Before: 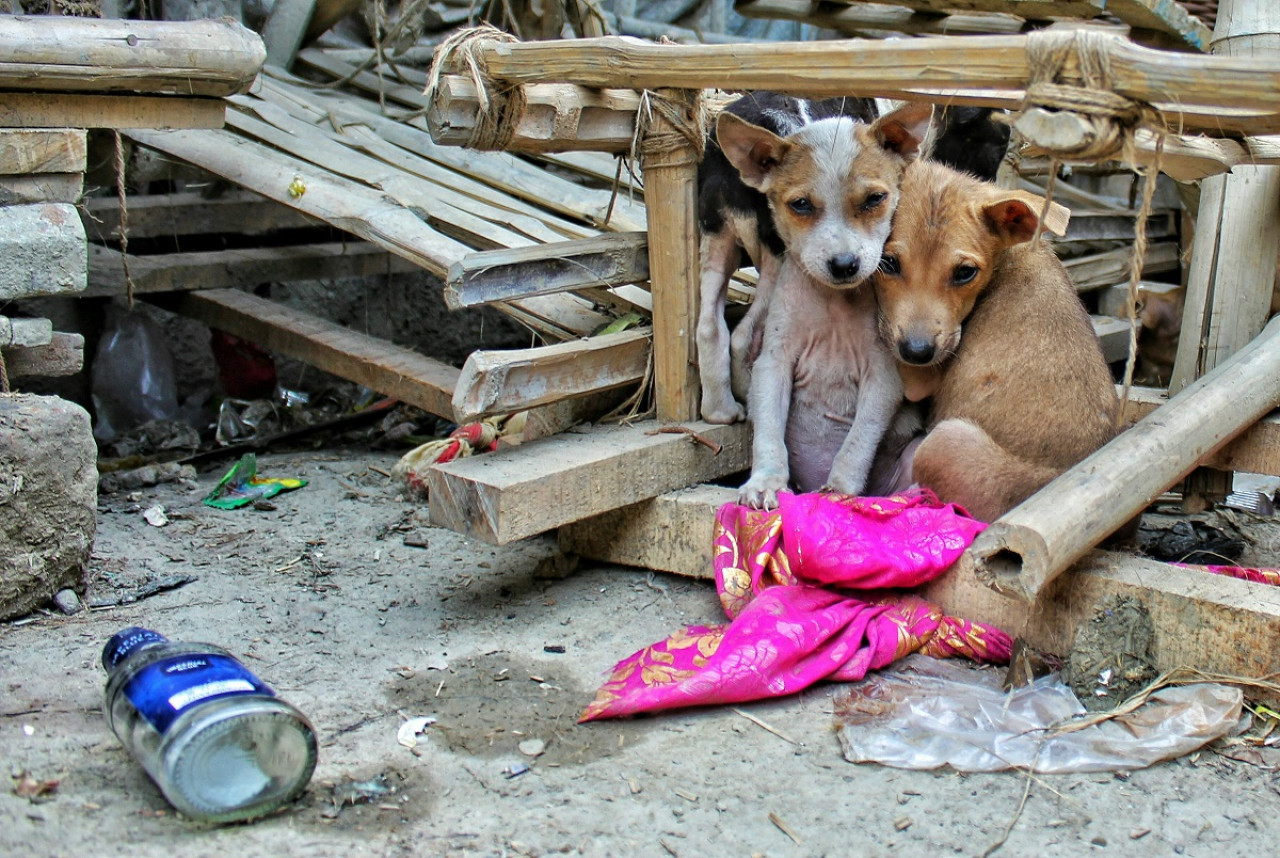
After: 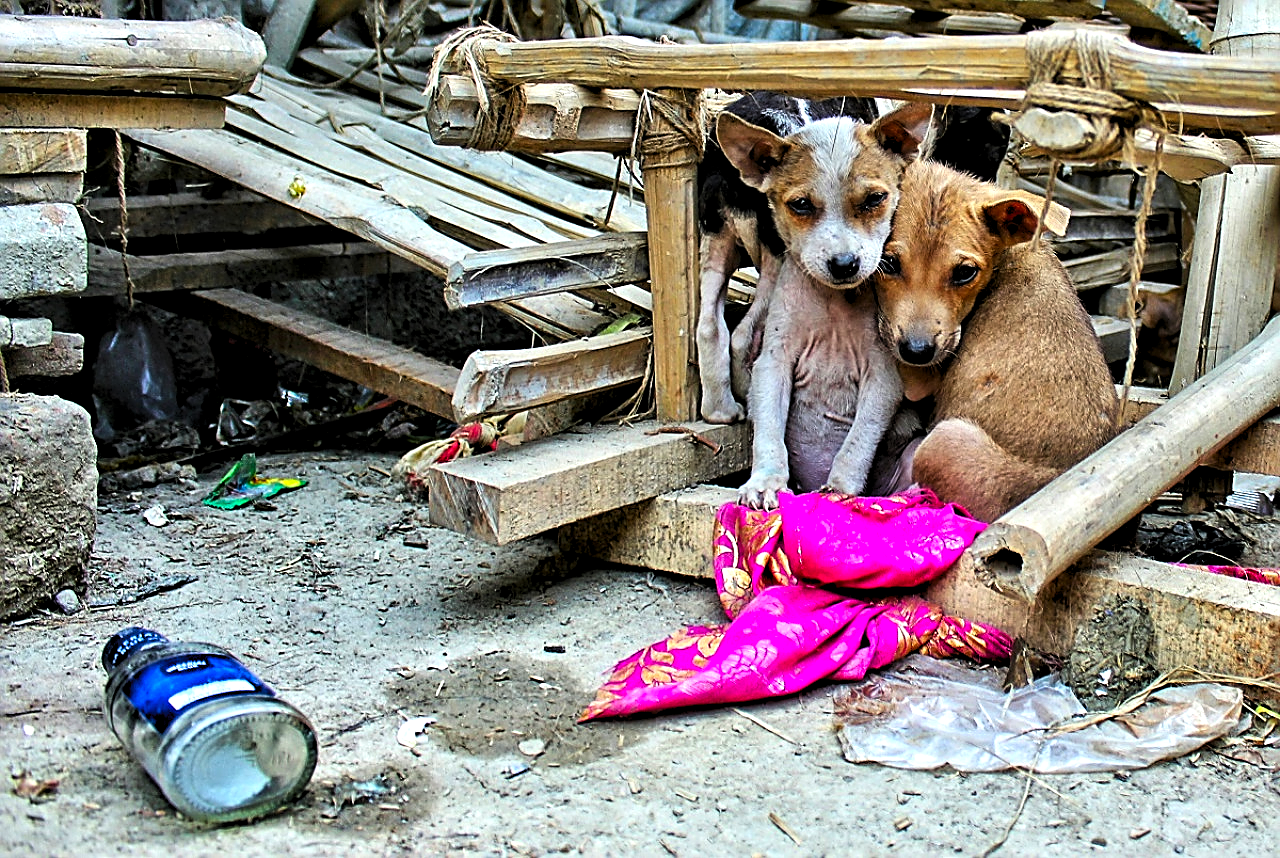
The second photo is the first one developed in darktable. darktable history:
levels: levels [0.062, 0.494, 0.925]
sharpen: amount 1.003
contrast brightness saturation: contrast 0.164, saturation 0.312
